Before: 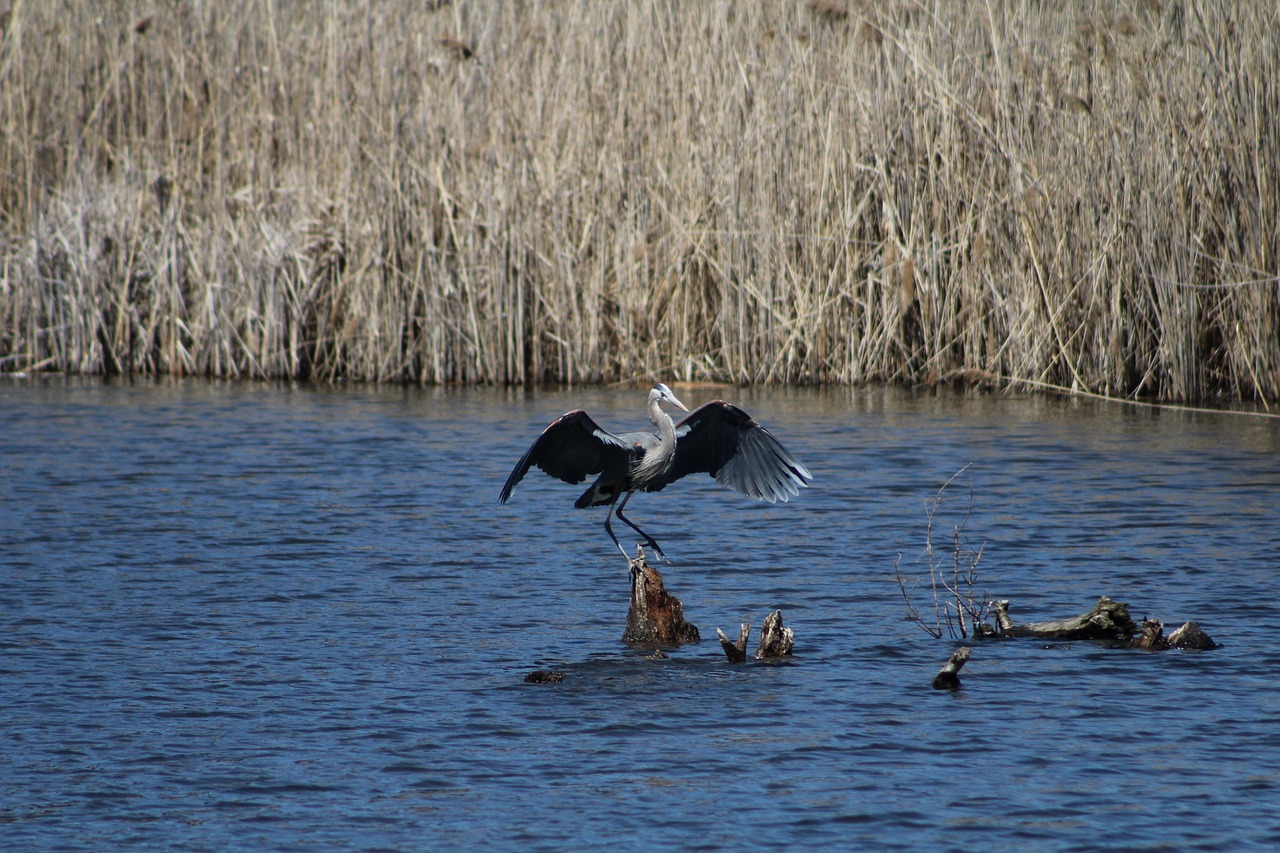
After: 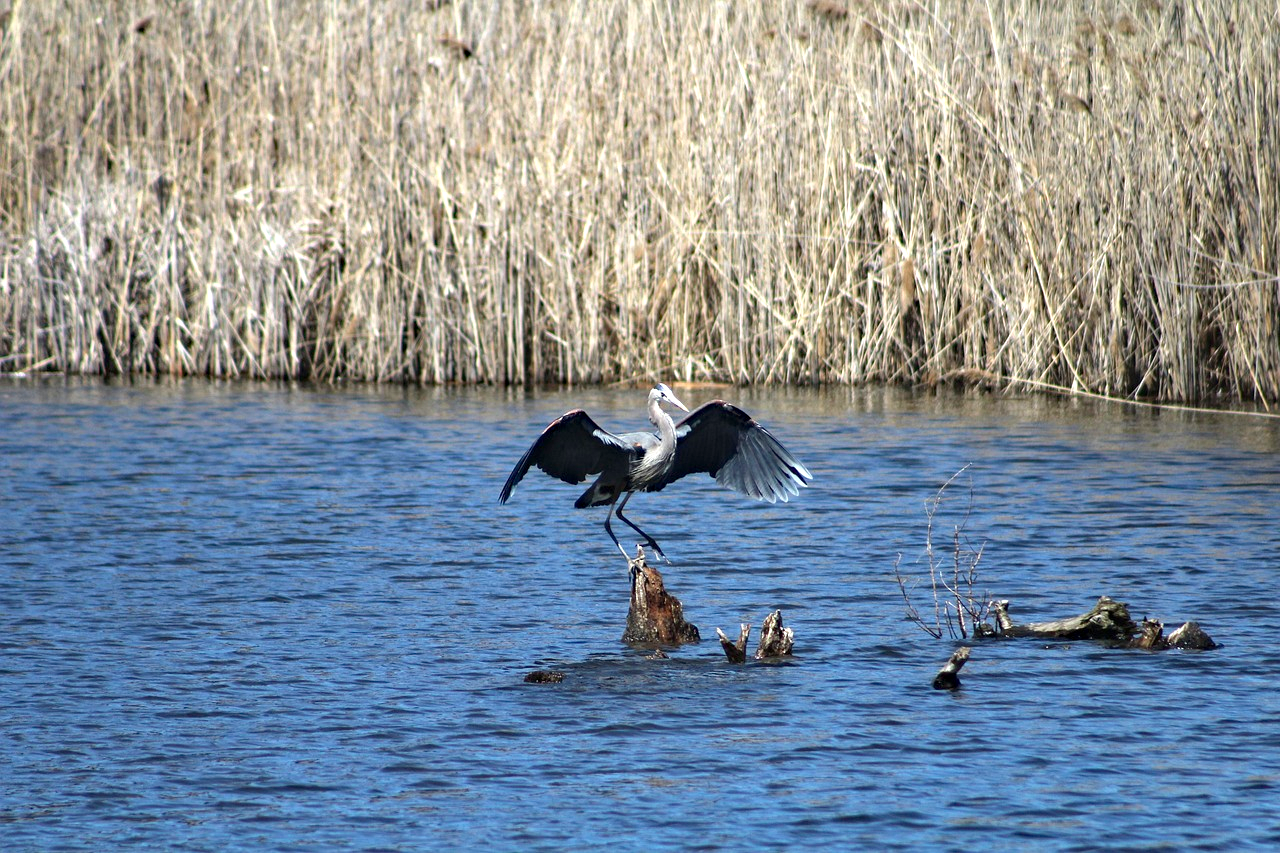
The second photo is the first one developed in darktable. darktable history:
haze removal: compatibility mode true, adaptive false
exposure: exposure 1 EV, compensate highlight preservation false
